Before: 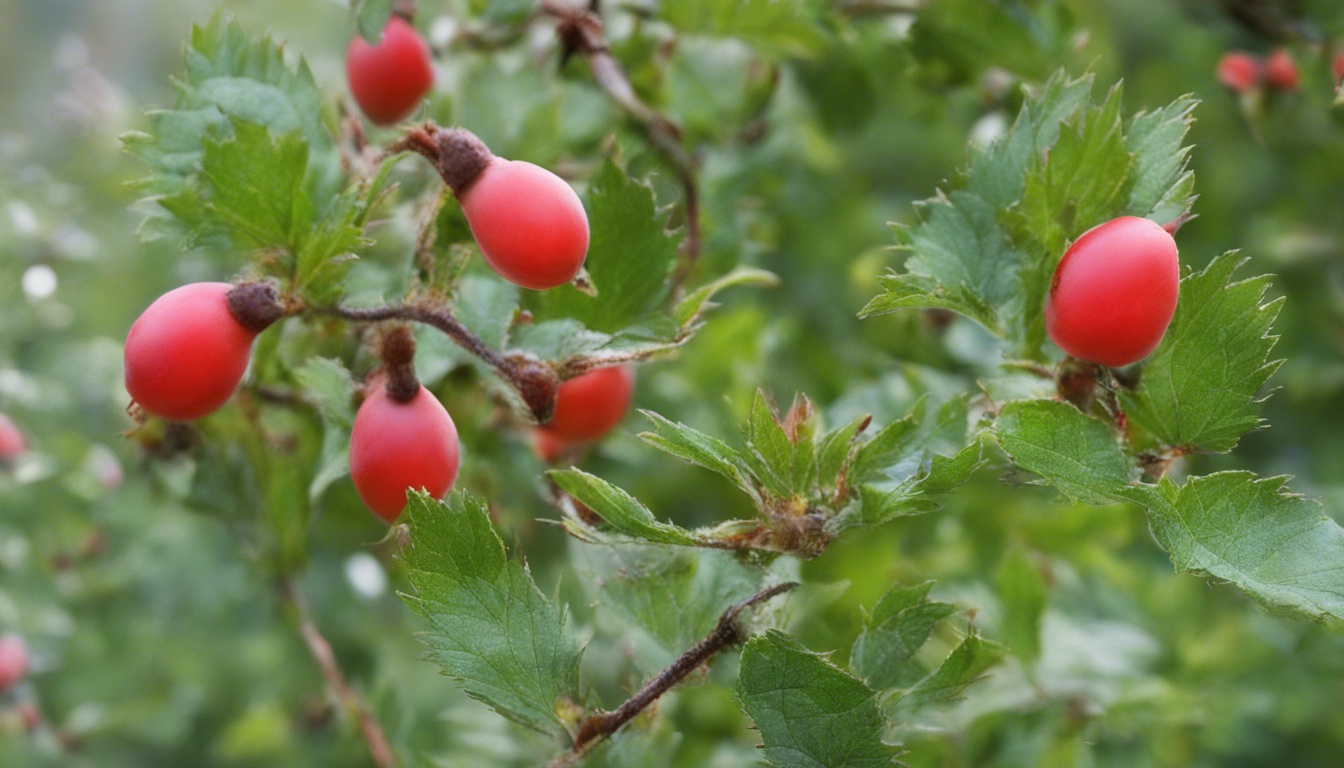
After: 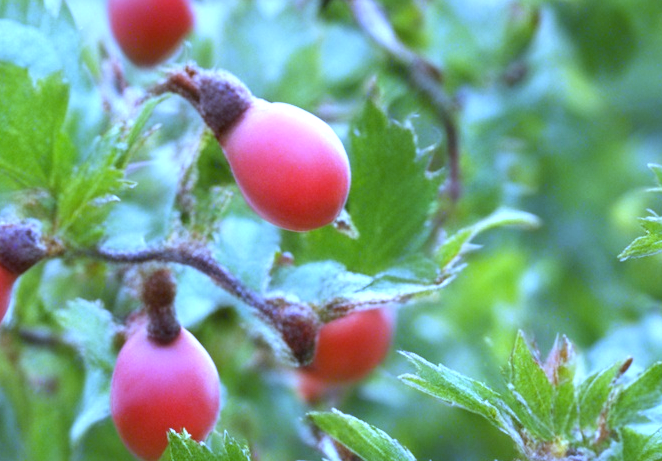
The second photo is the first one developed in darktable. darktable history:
crop: left 17.835%, top 7.675%, right 32.881%, bottom 32.213%
white balance: red 0.766, blue 1.537
exposure: black level correction 0.001, exposure 0.955 EV, compensate exposure bias true, compensate highlight preservation false
